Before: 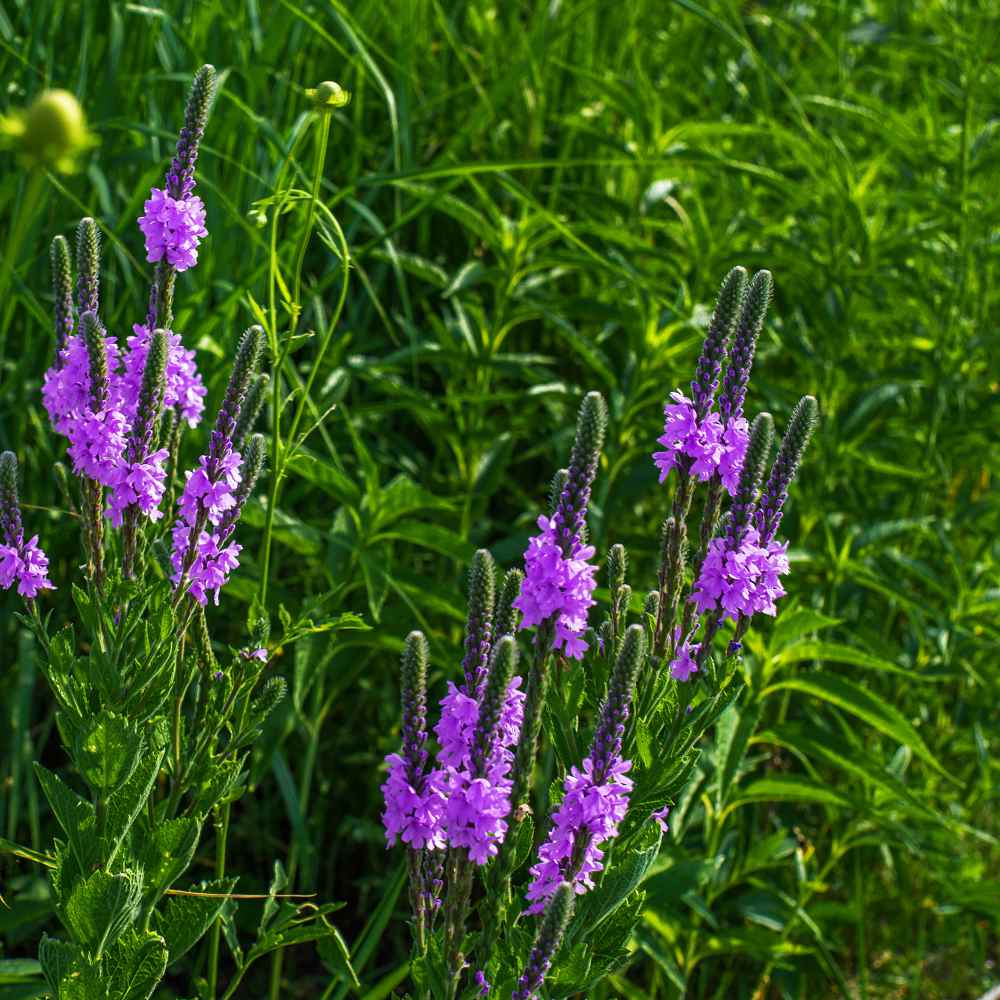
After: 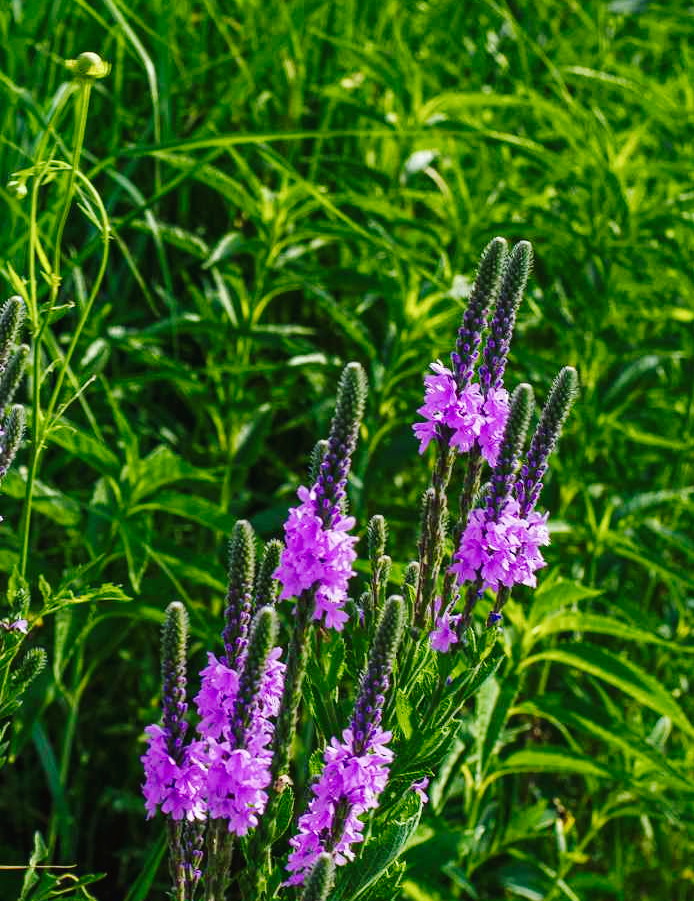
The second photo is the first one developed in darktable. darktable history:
crop and rotate: left 24.026%, top 2.936%, right 6.531%, bottom 6.929%
tone curve: curves: ch0 [(0, 0) (0.003, 0.02) (0.011, 0.023) (0.025, 0.028) (0.044, 0.045) (0.069, 0.063) (0.1, 0.09) (0.136, 0.122) (0.177, 0.166) (0.224, 0.223) (0.277, 0.297) (0.335, 0.384) (0.399, 0.461) (0.468, 0.549) (0.543, 0.632) (0.623, 0.705) (0.709, 0.772) (0.801, 0.844) (0.898, 0.91) (1, 1)], preserve colors none
